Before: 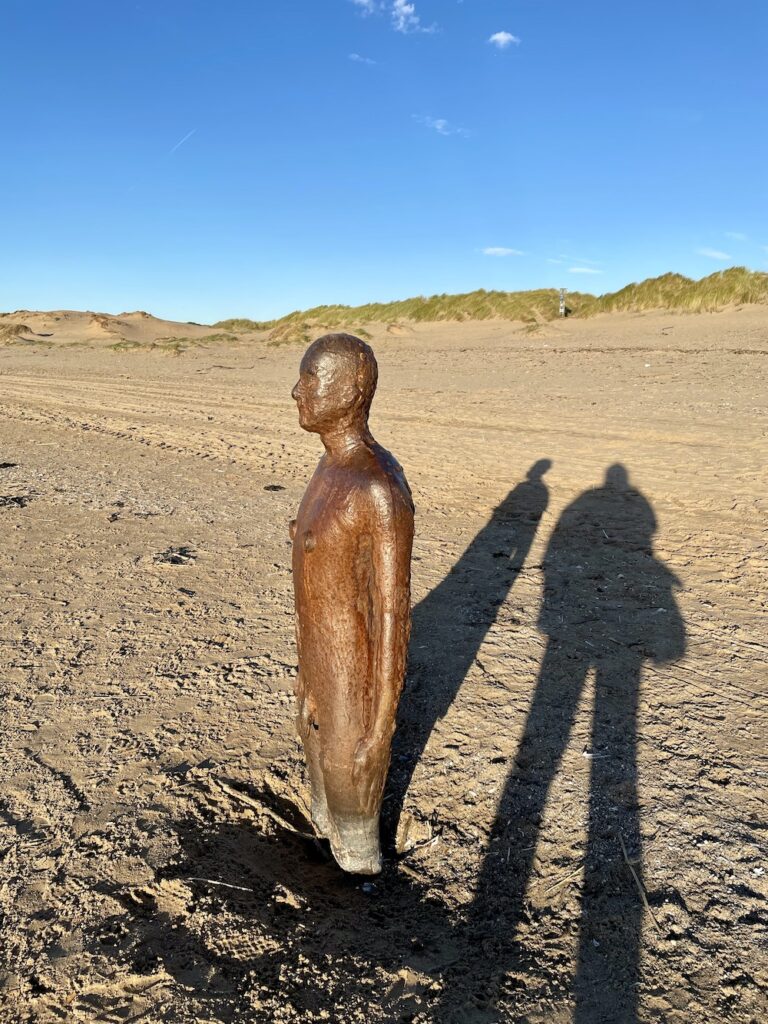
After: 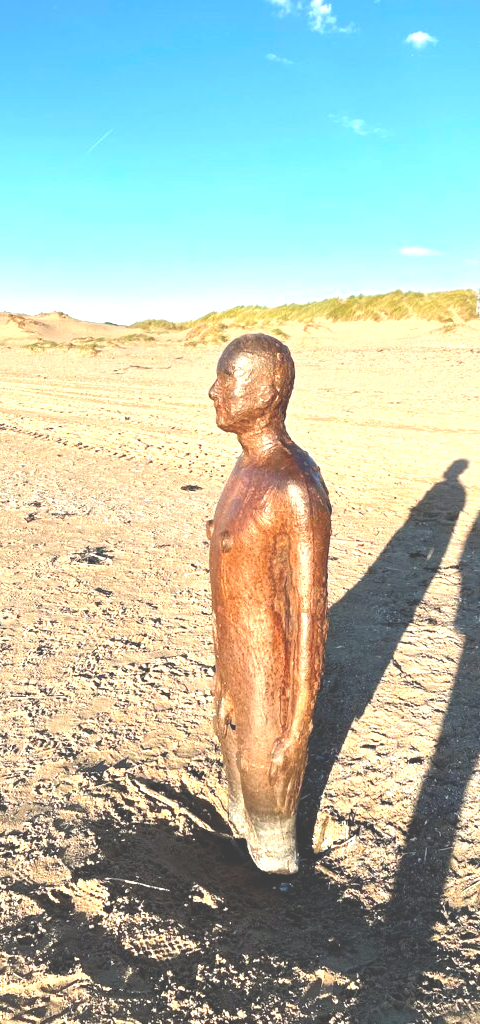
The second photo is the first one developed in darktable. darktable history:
exposure: black level correction -0.023, exposure 1.396 EV, compensate exposure bias true, compensate highlight preservation false
crop: left 10.829%, right 26.563%
tone equalizer: -8 EV 0.227 EV, -7 EV 0.42 EV, -6 EV 0.389 EV, -5 EV 0.281 EV, -3 EV -0.273 EV, -2 EV -0.404 EV, -1 EV -0.412 EV, +0 EV -0.252 EV, smoothing diameter 24.85%, edges refinement/feathering 9.68, preserve details guided filter
